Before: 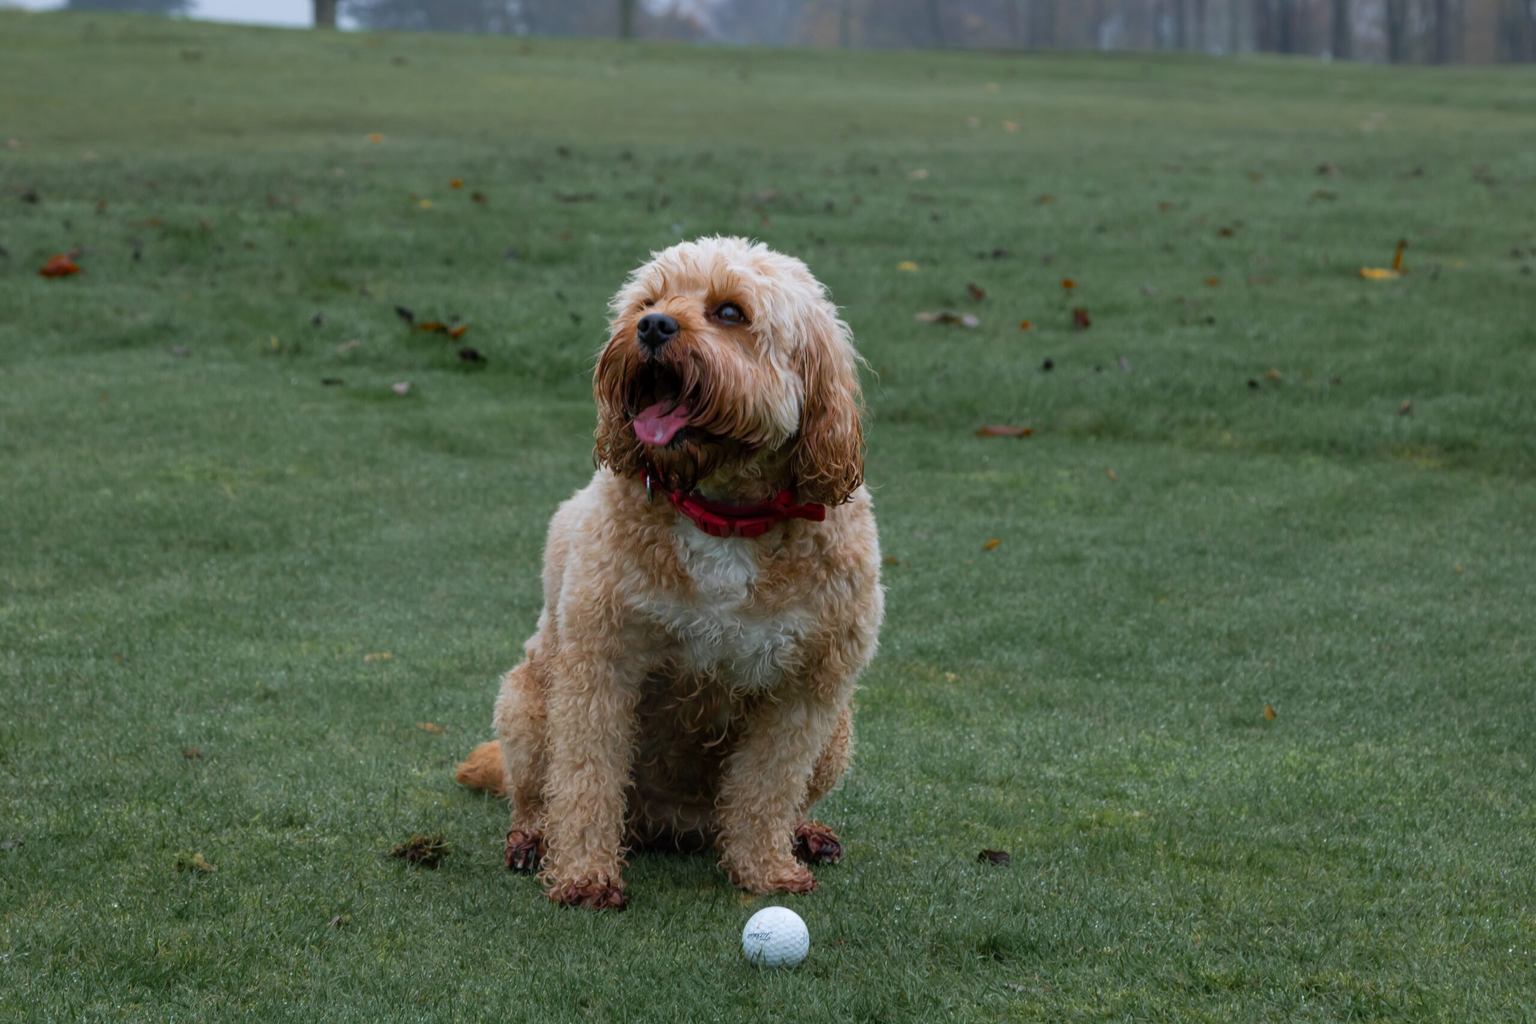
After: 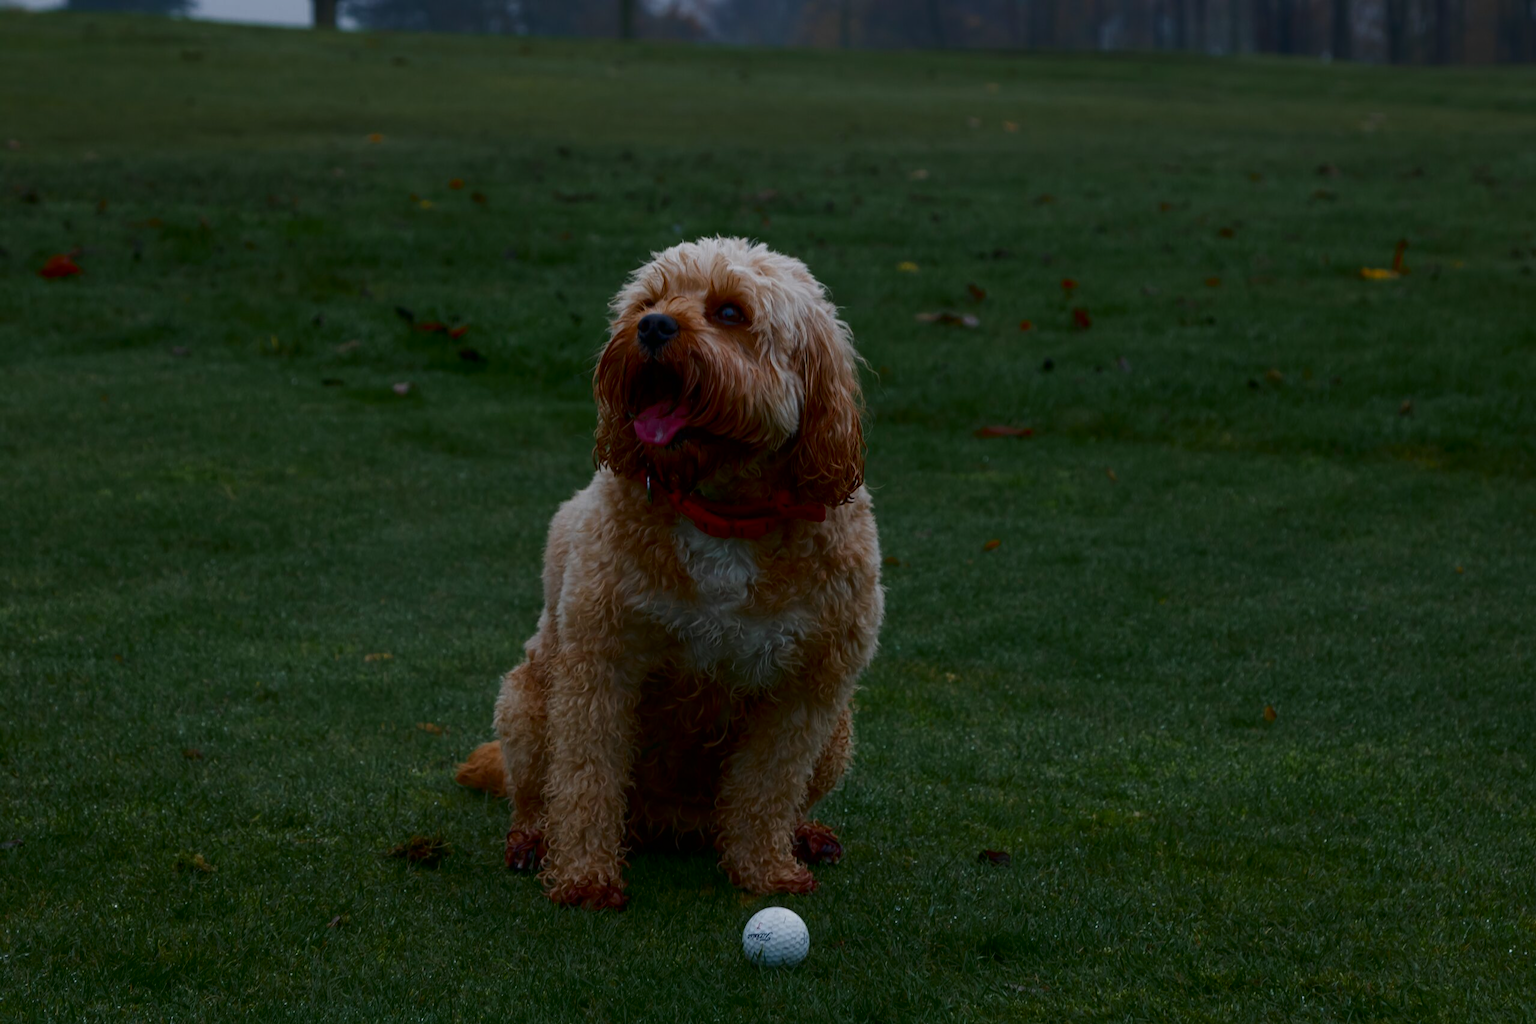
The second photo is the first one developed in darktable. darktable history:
contrast equalizer: y [[0.439, 0.44, 0.442, 0.457, 0.493, 0.498], [0.5 ×6], [0.5 ×6], [0 ×6], [0 ×6]], mix 0.59
contrast brightness saturation: brightness -0.52
